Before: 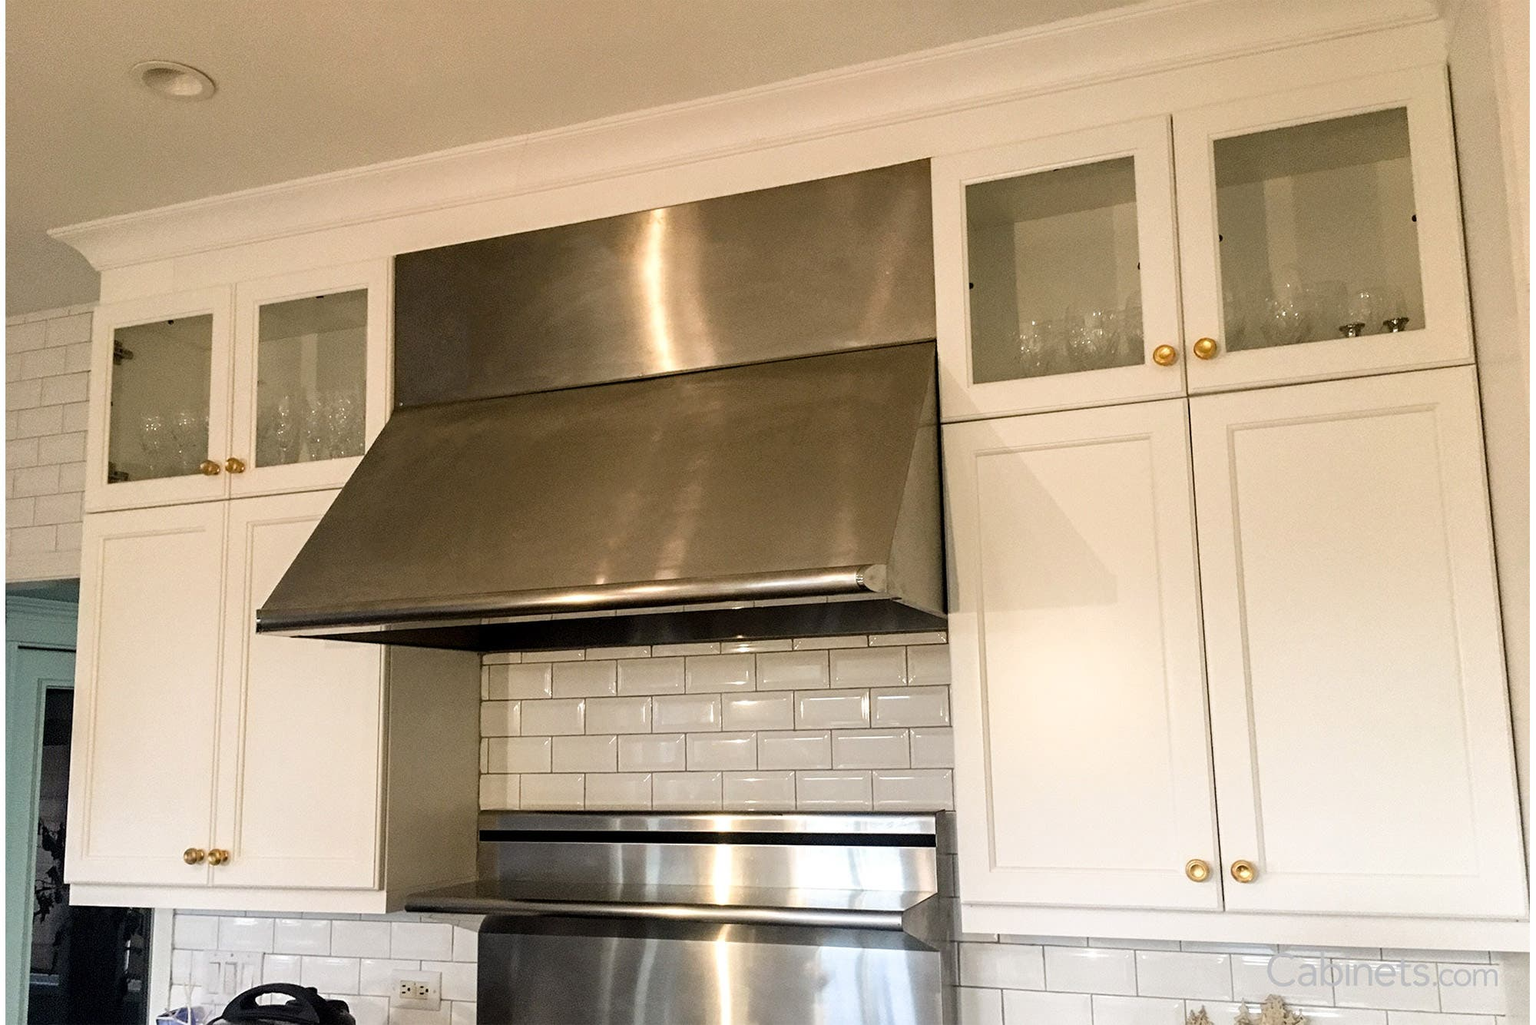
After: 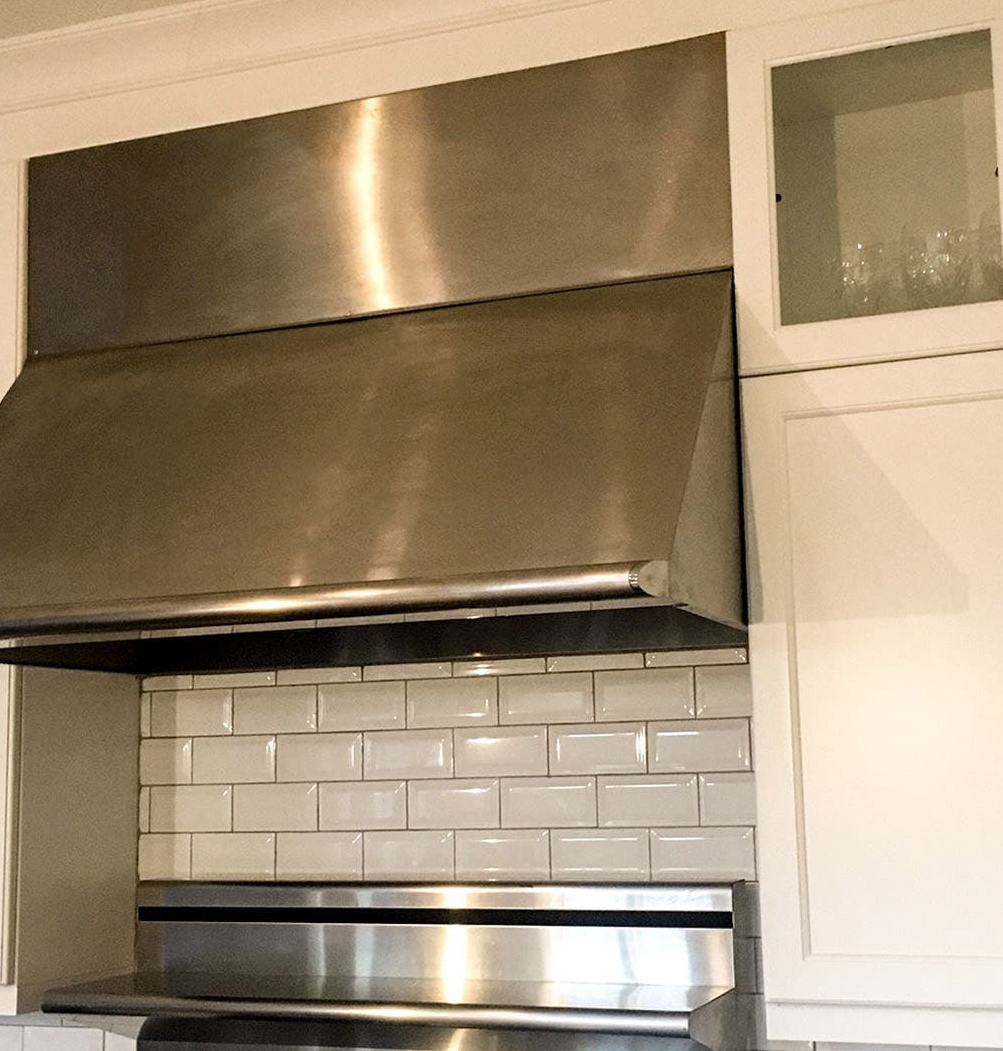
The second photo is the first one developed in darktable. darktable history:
crop and rotate: angle 0.019°, left 24.29%, top 13.078%, right 25.49%, bottom 8.049%
